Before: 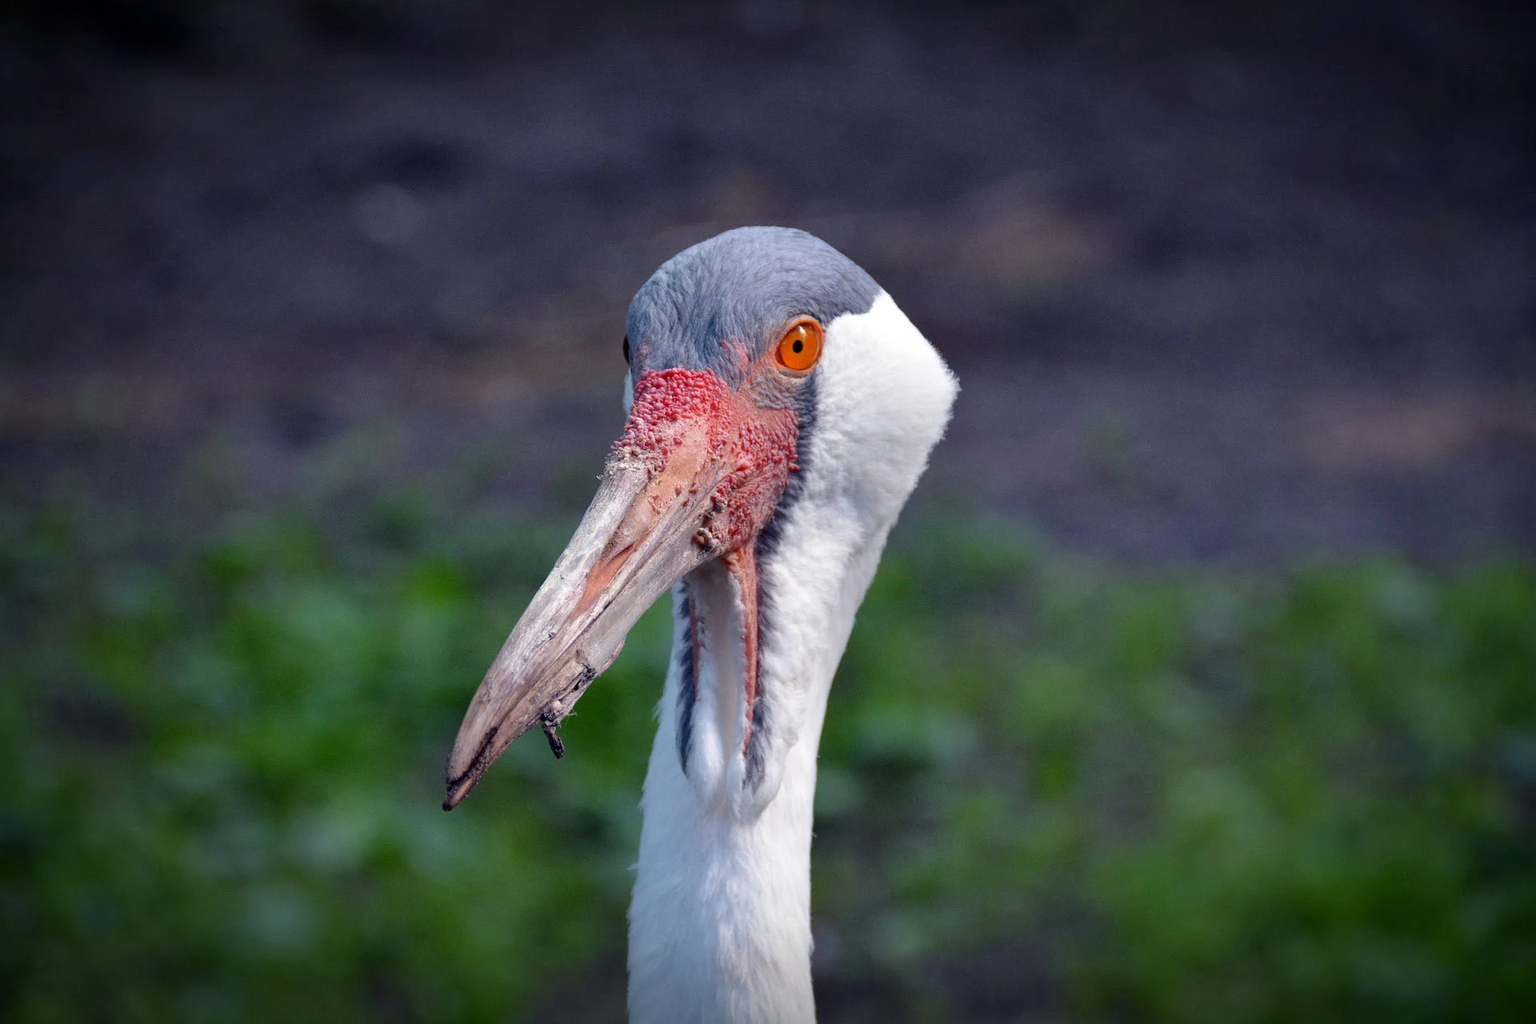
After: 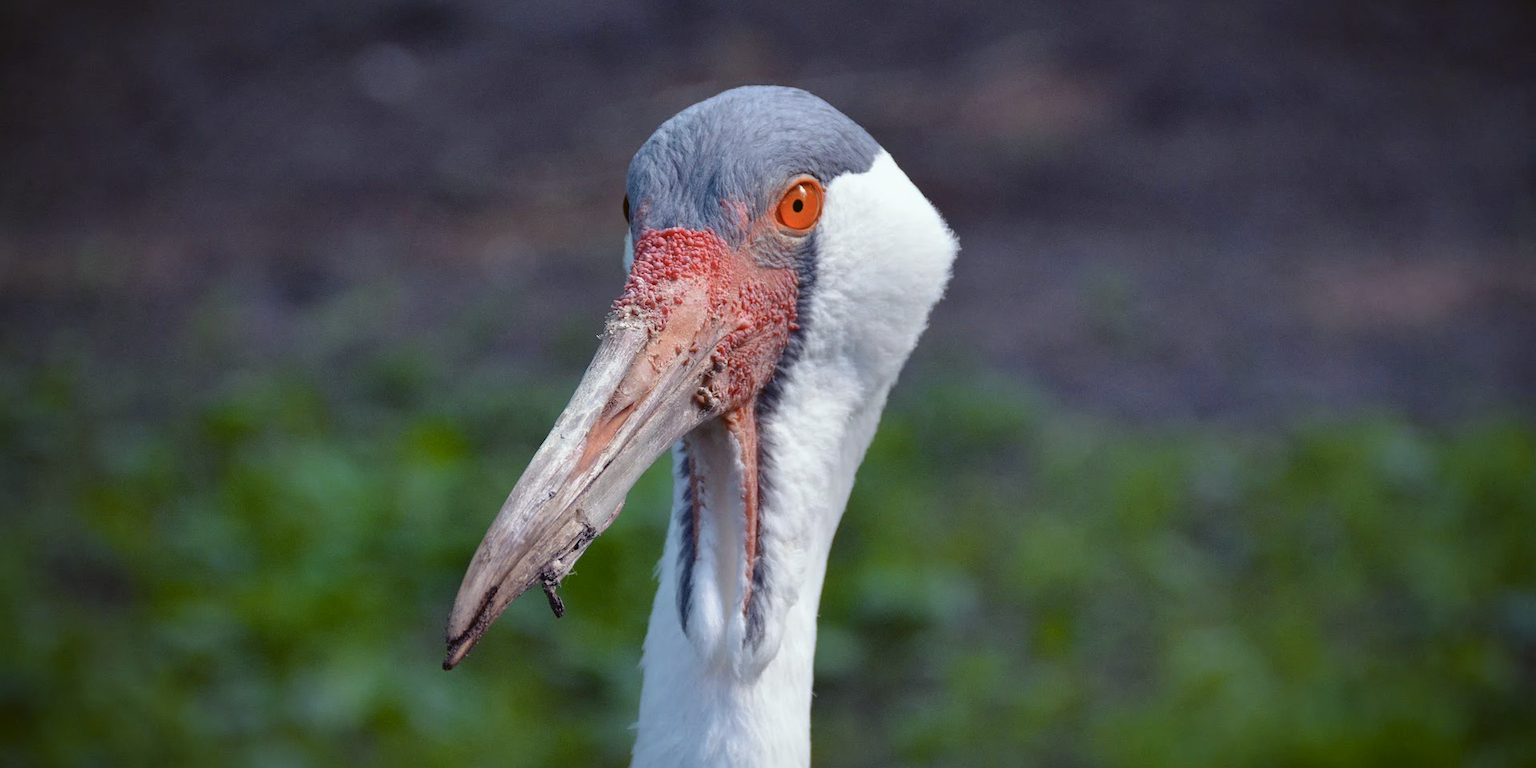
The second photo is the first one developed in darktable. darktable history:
crop: top 13.819%, bottom 11.169%
color zones: curves: ch1 [(0, 0.455) (0.063, 0.455) (0.286, 0.495) (0.429, 0.5) (0.571, 0.5) (0.714, 0.5) (0.857, 0.5) (1, 0.455)]; ch2 [(0, 0.532) (0.063, 0.521) (0.233, 0.447) (0.429, 0.489) (0.571, 0.5) (0.714, 0.5) (0.857, 0.5) (1, 0.532)]
color balance: lift [1.004, 1.002, 1.002, 0.998], gamma [1, 1.007, 1.002, 0.993], gain [1, 0.977, 1.013, 1.023], contrast -3.64%
